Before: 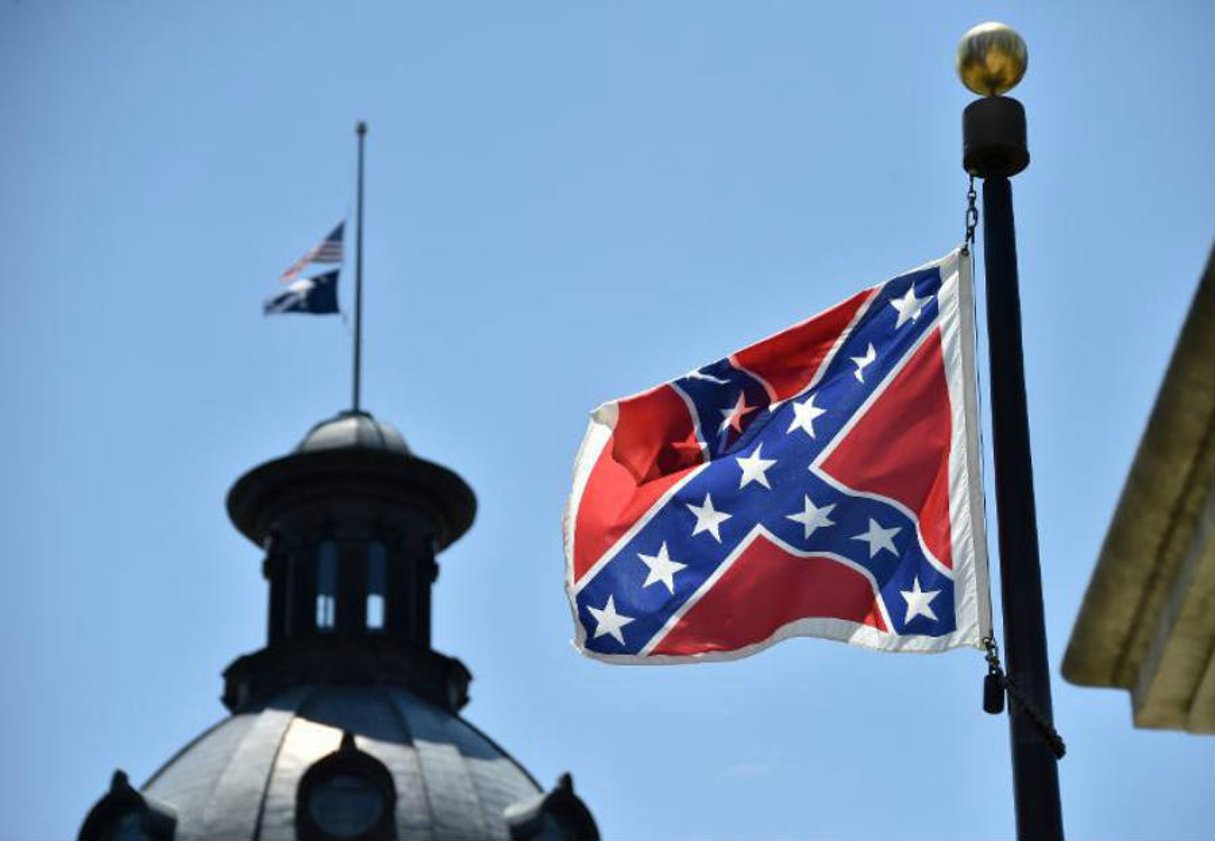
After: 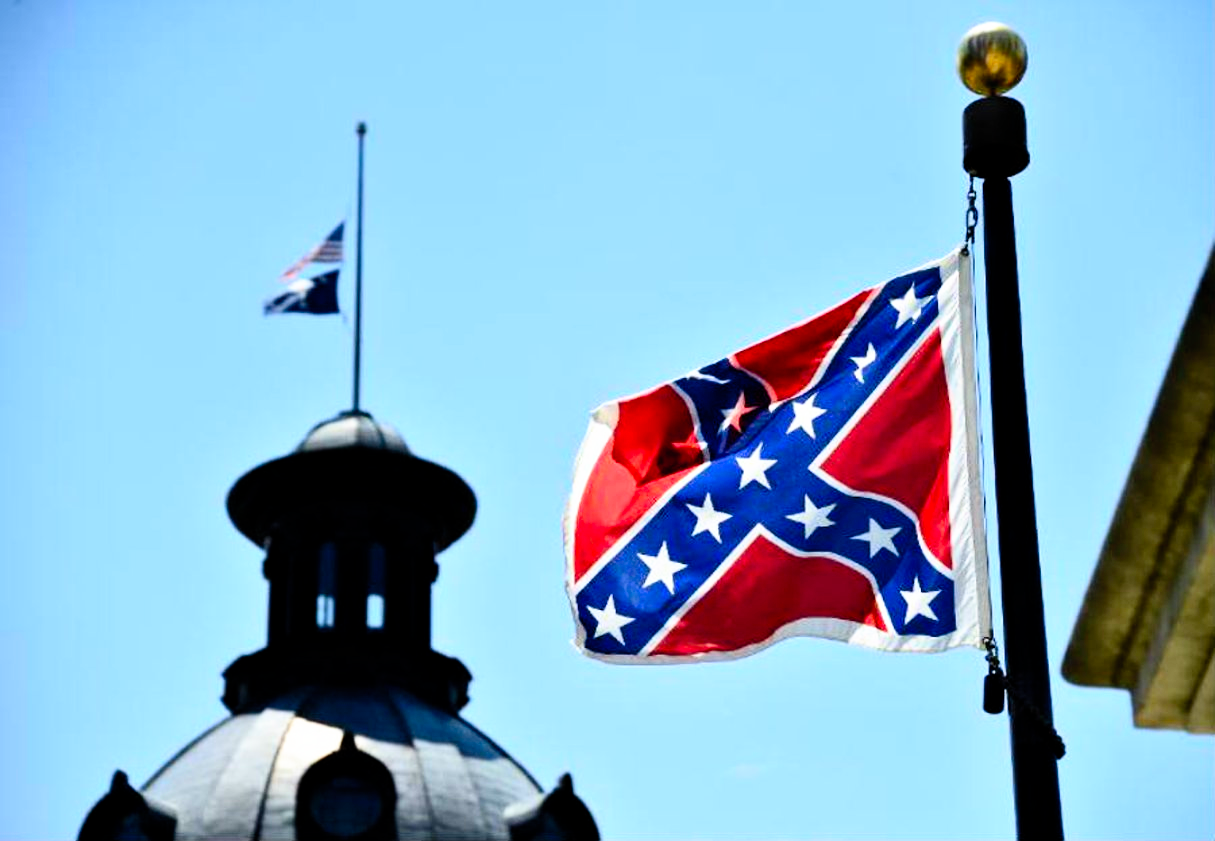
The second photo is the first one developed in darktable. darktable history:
filmic rgb: black relative exposure -8.7 EV, white relative exposure 2.7 EV, threshold 3 EV, target black luminance 0%, hardness 6.25, latitude 76.53%, contrast 1.326, shadows ↔ highlights balance -0.349%, preserve chrominance no, color science v4 (2020), enable highlight reconstruction true
contrast brightness saturation: contrast 0.2, brightness 0.16, saturation 0.22
